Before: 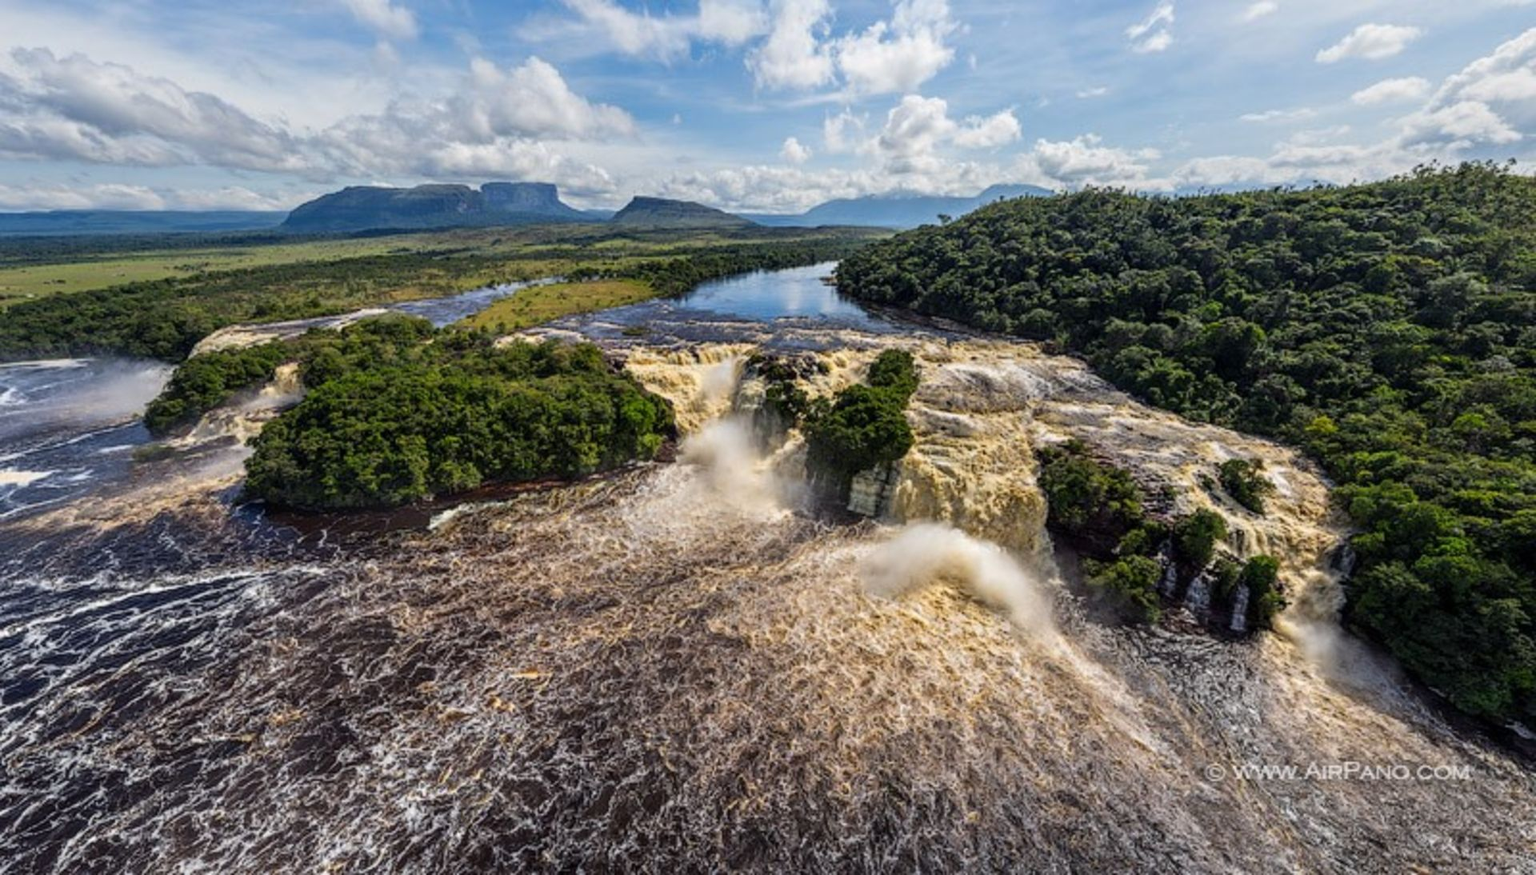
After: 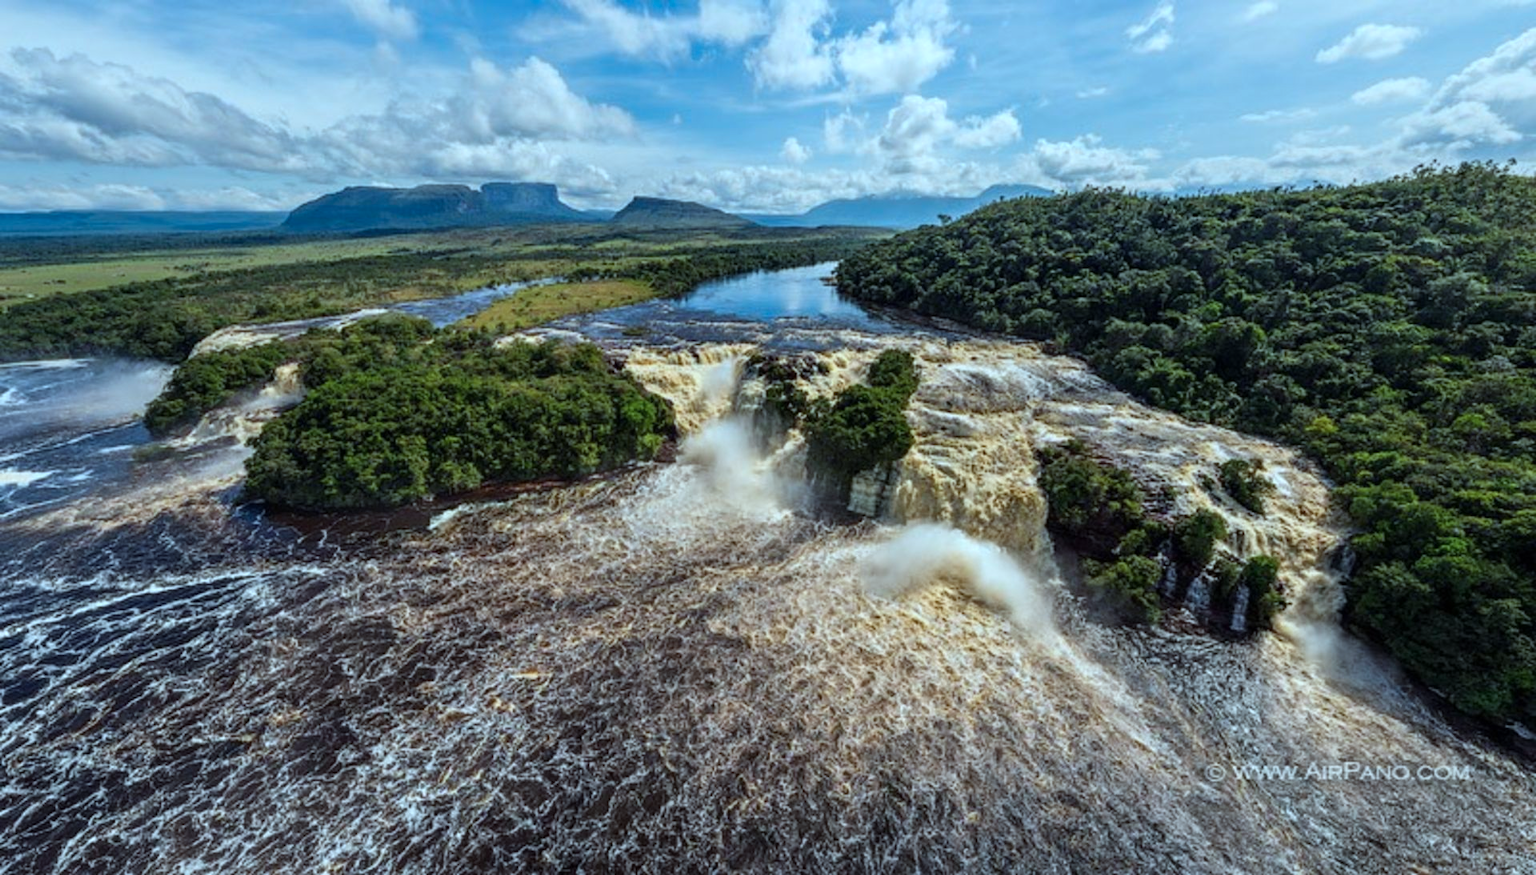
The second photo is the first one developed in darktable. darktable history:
color correction: highlights a* -11.82, highlights b* -15.53
